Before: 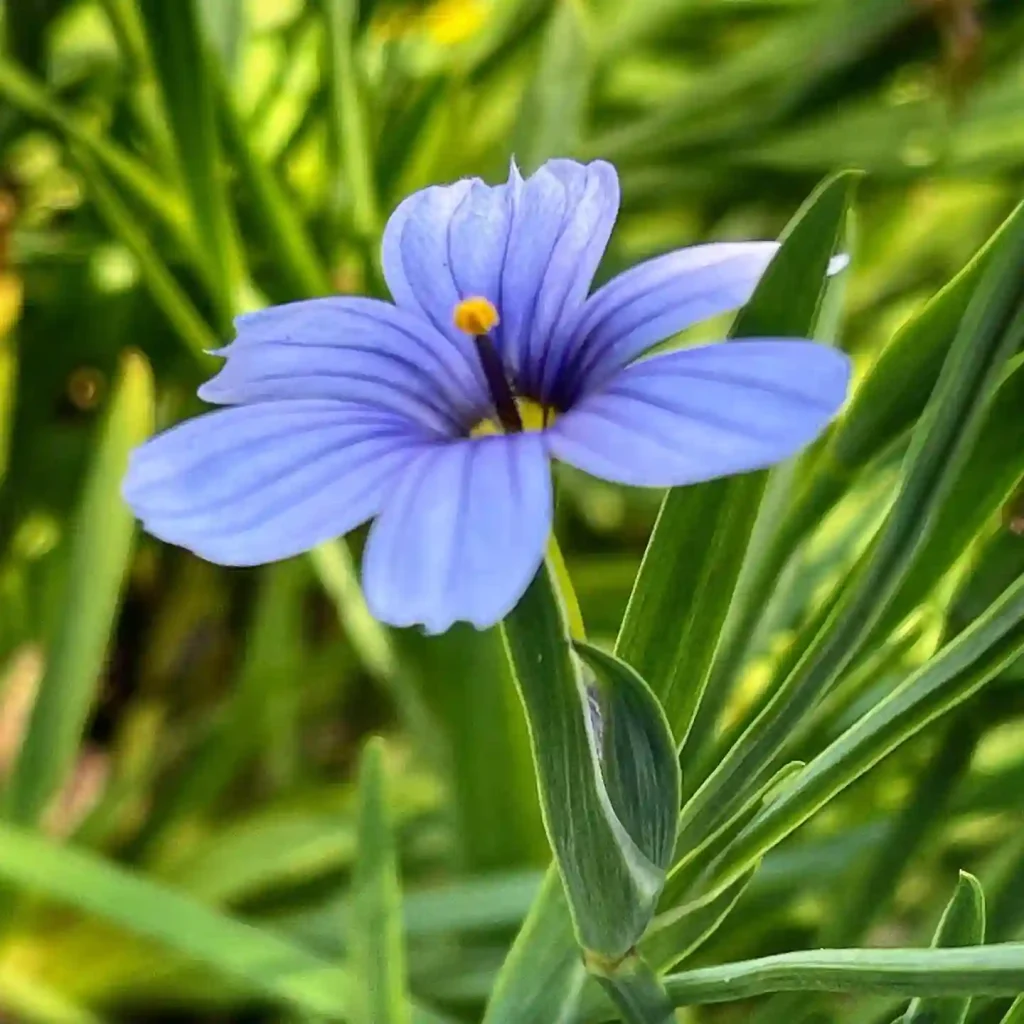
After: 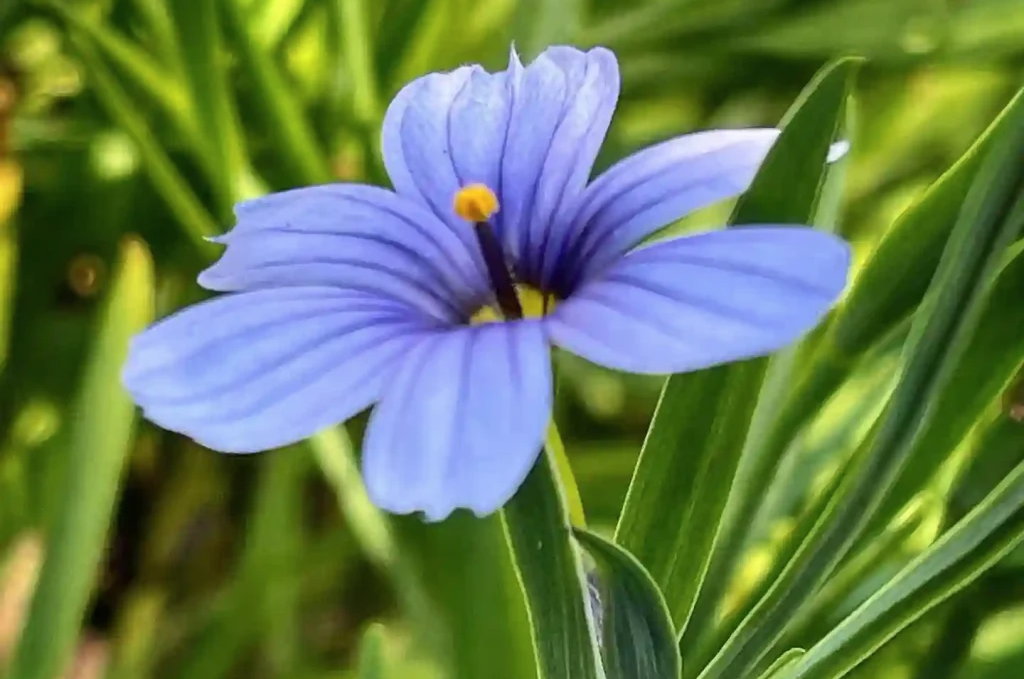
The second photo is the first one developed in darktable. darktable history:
crop: top 11.13%, bottom 22.471%
contrast brightness saturation: saturation -0.048
